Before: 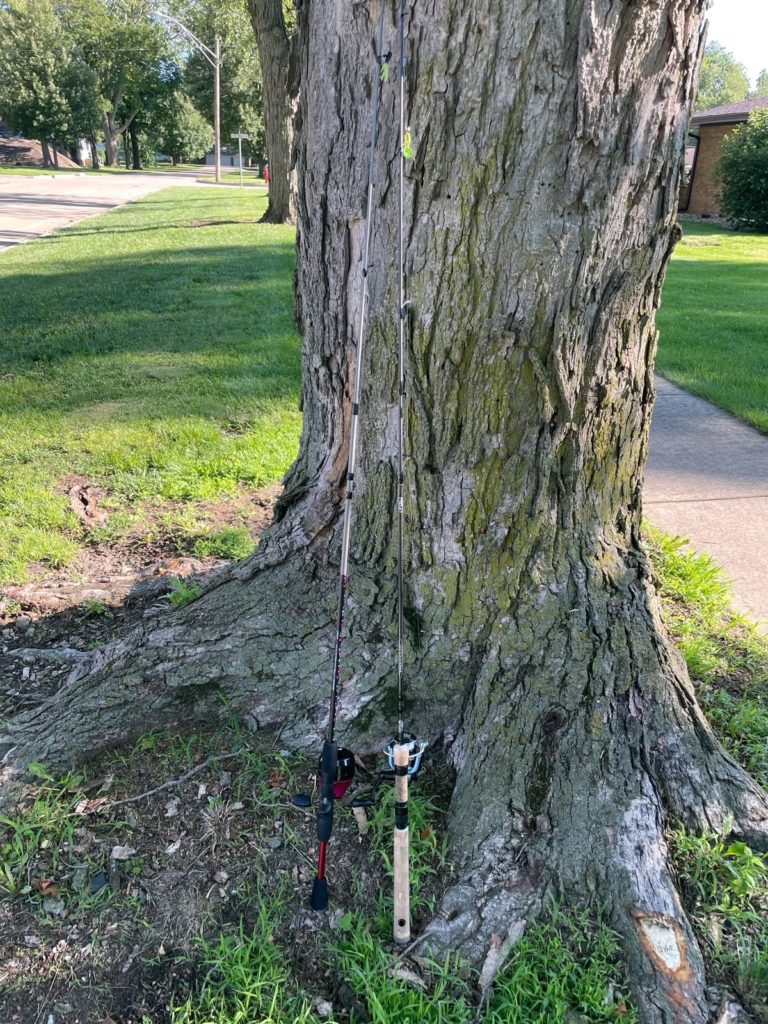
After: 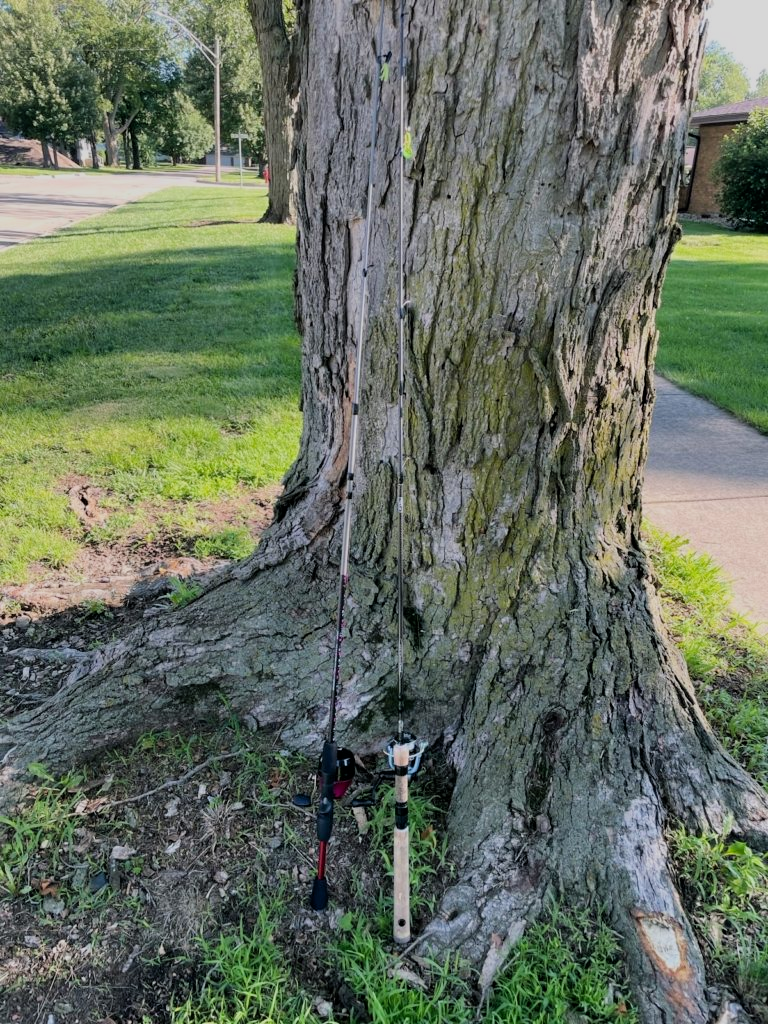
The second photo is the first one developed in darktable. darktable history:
filmic rgb: black relative exposure -7.82 EV, white relative exposure 4.29 EV, hardness 3.86, color science v6 (2022)
exposure: black level correction 0.002, compensate highlight preservation false
